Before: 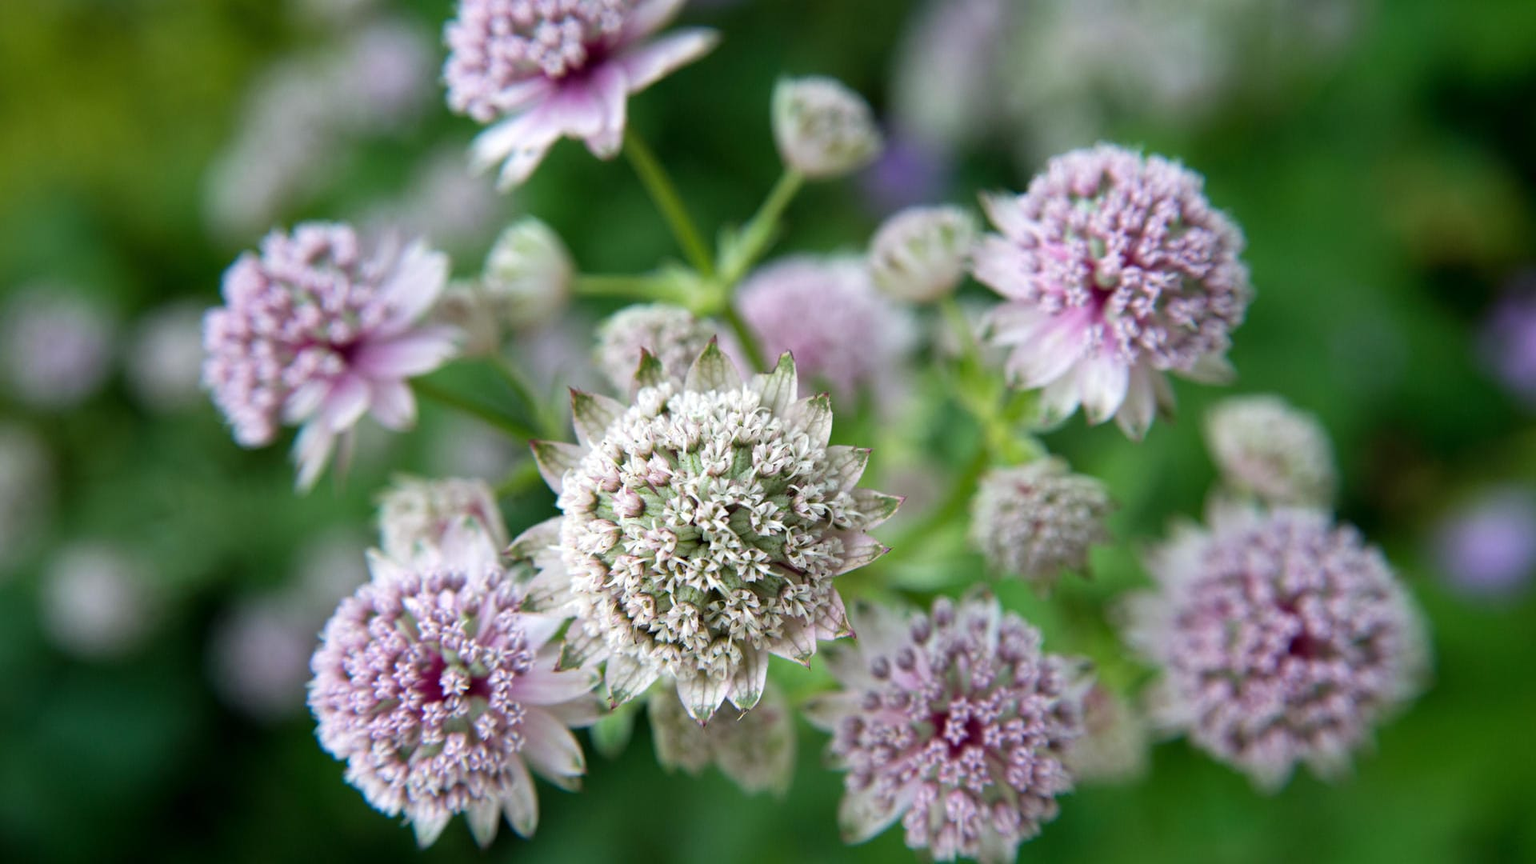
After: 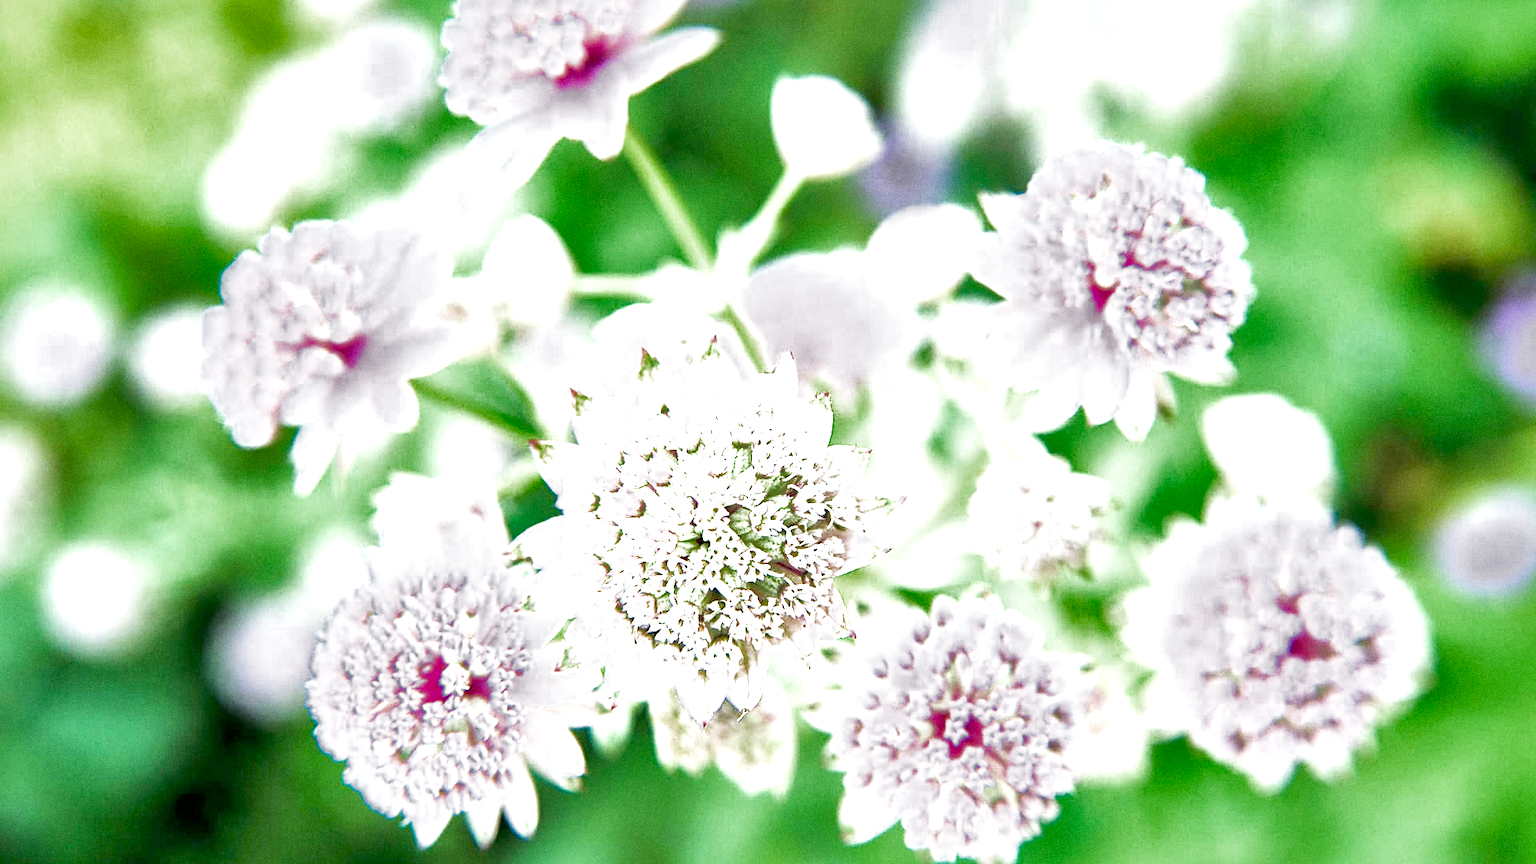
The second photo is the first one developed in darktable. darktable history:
shadows and highlights: on, module defaults
filmic rgb: middle gray luminance 9.23%, black relative exposure -10.55 EV, white relative exposure 3.45 EV, threshold 6 EV, target black luminance 0%, hardness 5.98, latitude 59.69%, contrast 1.087, highlights saturation mix 5%, shadows ↔ highlights balance 29.23%, add noise in highlights 0, color science v3 (2019), use custom middle-gray values true, iterations of high-quality reconstruction 0, contrast in highlights soft, enable highlight reconstruction true
grain: coarseness 0.09 ISO
sharpen: on, module defaults
local contrast: mode bilateral grid, contrast 25, coarseness 60, detail 151%, midtone range 0.2
exposure: exposure 2.003 EV, compensate highlight preservation false
